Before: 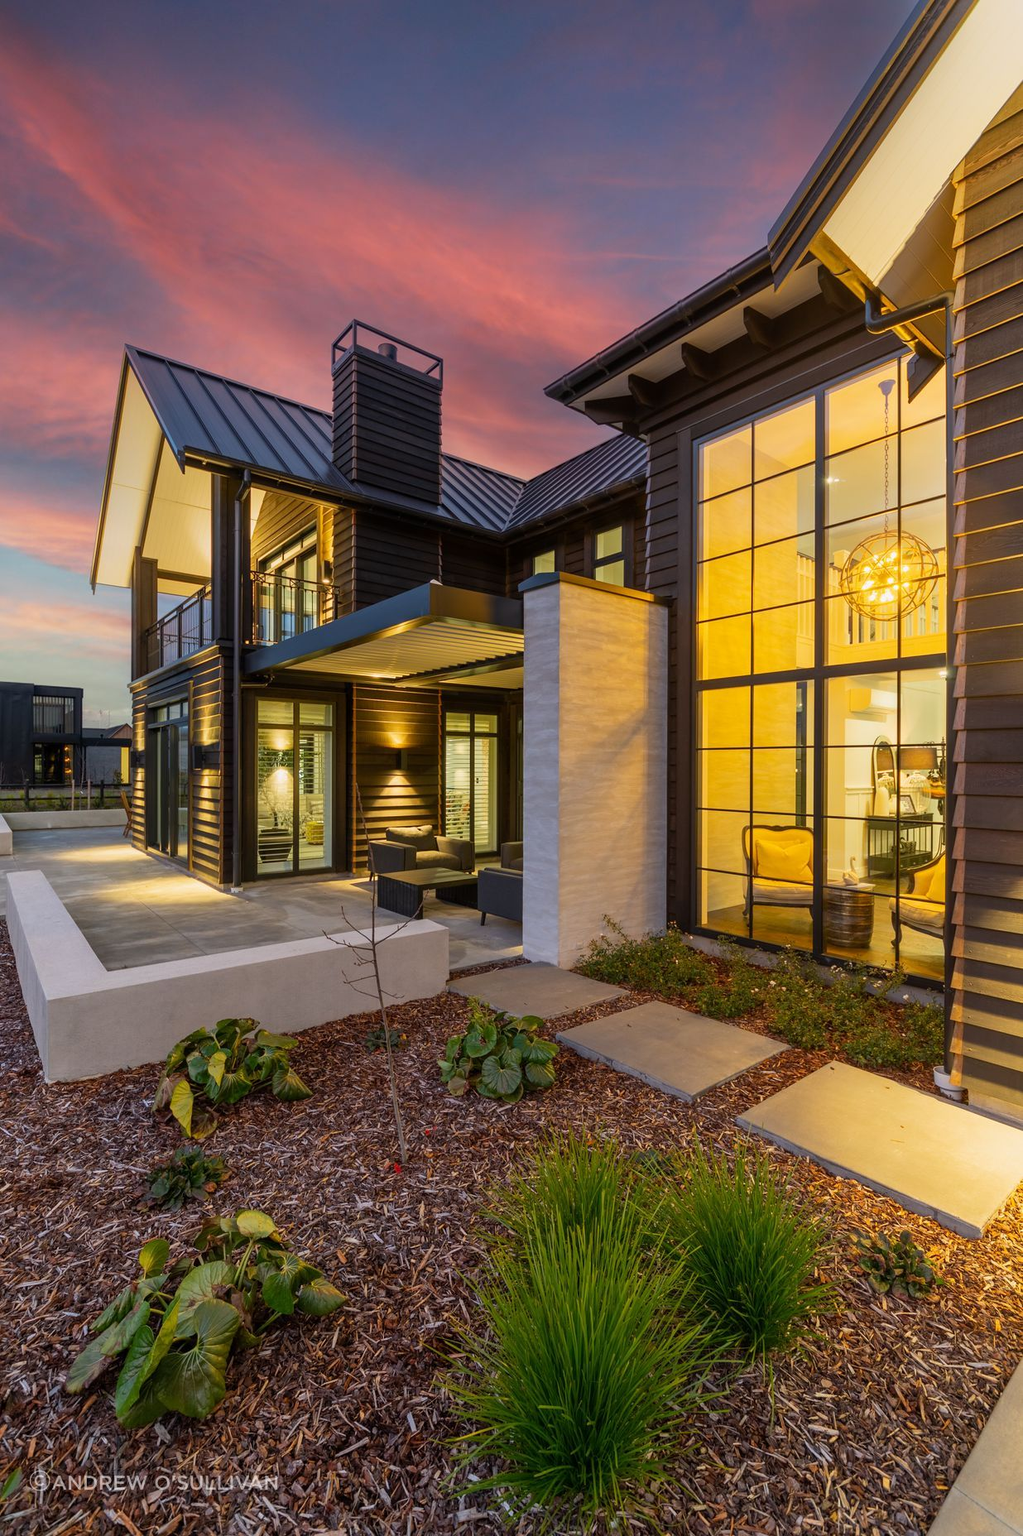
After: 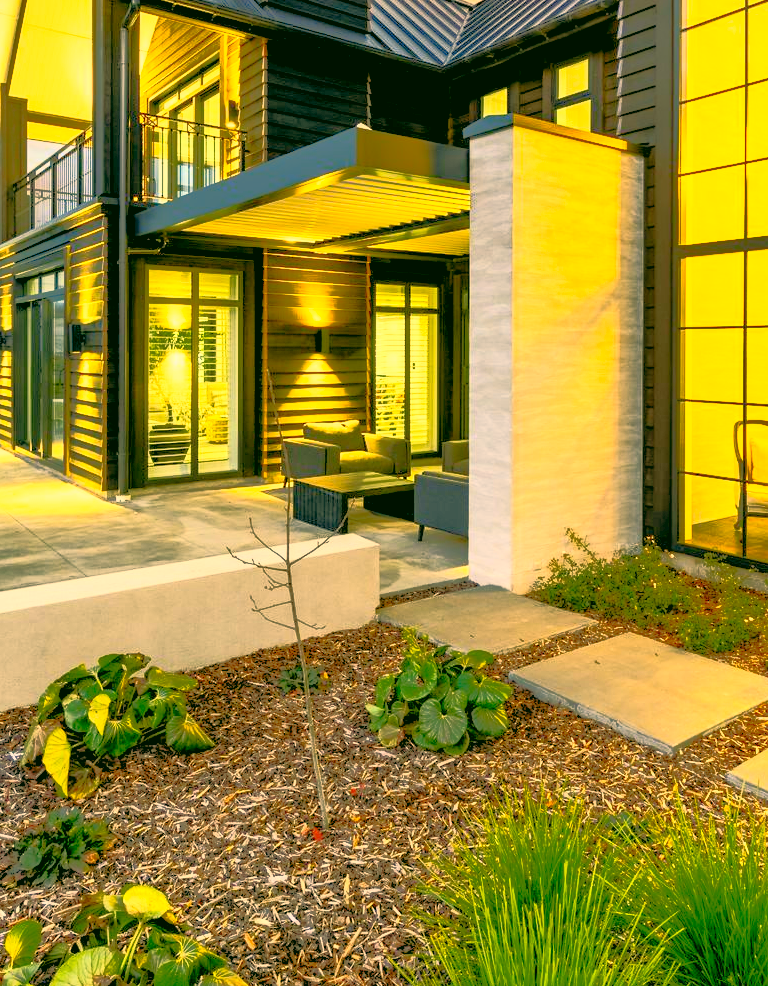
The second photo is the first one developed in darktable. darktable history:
exposure: exposure 0.203 EV, compensate highlight preservation false
color correction: highlights a* 5.68, highlights b* 33.25, shadows a* -25.88, shadows b* 3.71
tone curve: curves: ch0 [(0, 0) (0.003, 0.032) (0.53, 0.368) (0.901, 0.866) (1, 1)], color space Lab, linked channels, preserve colors none
shadows and highlights: shadows 20.94, highlights -35.51, soften with gaussian
base curve: curves: ch0 [(0, 0) (0.007, 0.004) (0.027, 0.03) (0.046, 0.07) (0.207, 0.54) (0.442, 0.872) (0.673, 0.972) (1, 1)]
crop: left 13.193%, top 31.126%, right 24.655%, bottom 15.726%
levels: levels [0.093, 0.434, 0.988]
